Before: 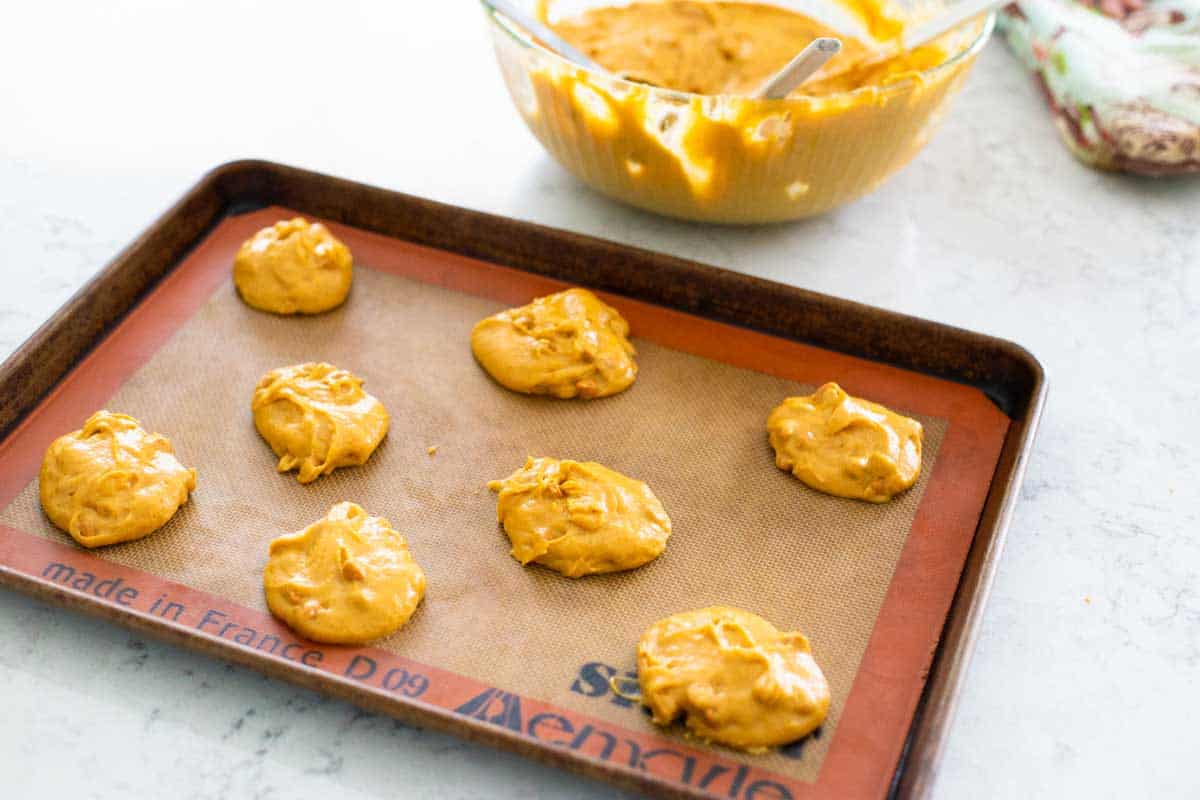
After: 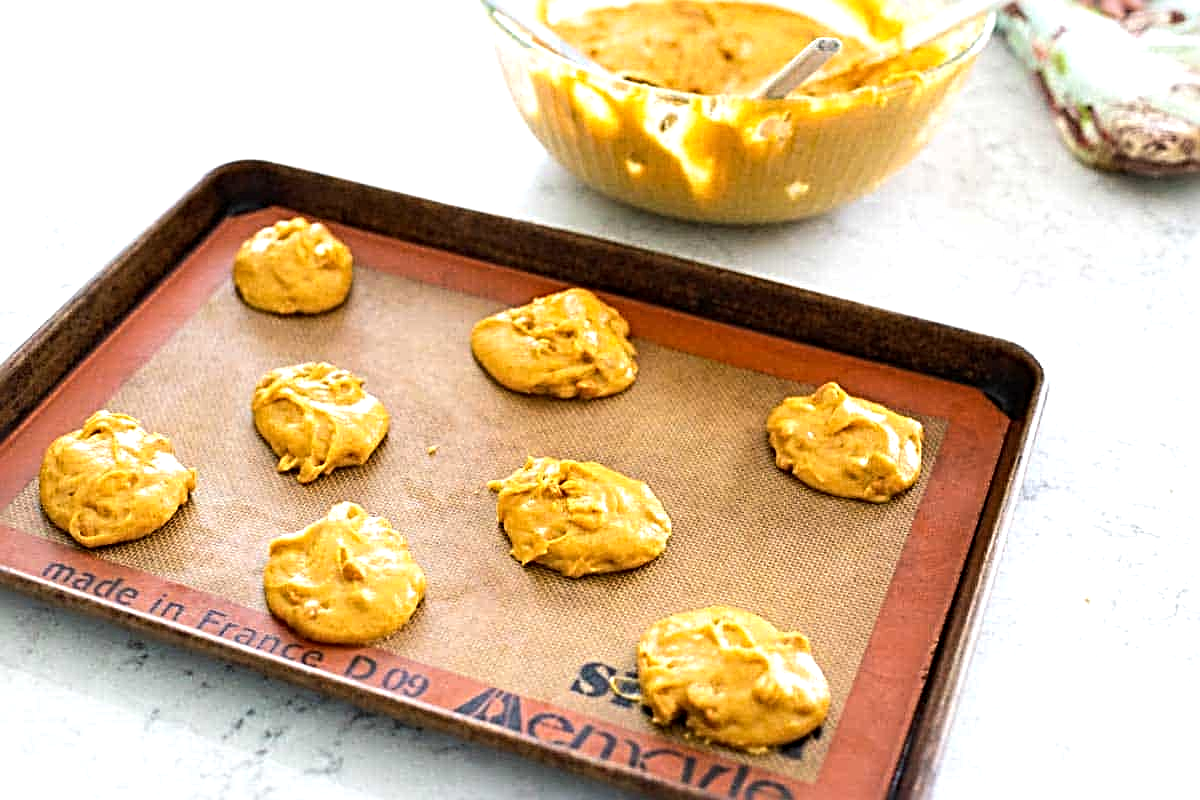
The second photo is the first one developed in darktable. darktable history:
sharpen: radius 3.673, amount 0.918
tone equalizer: -8 EV -0.454 EV, -7 EV -0.413 EV, -6 EV -0.334 EV, -5 EV -0.213 EV, -3 EV 0.209 EV, -2 EV 0.329 EV, -1 EV 0.374 EV, +0 EV 0.432 EV, edges refinement/feathering 500, mask exposure compensation -1.57 EV, preserve details no
